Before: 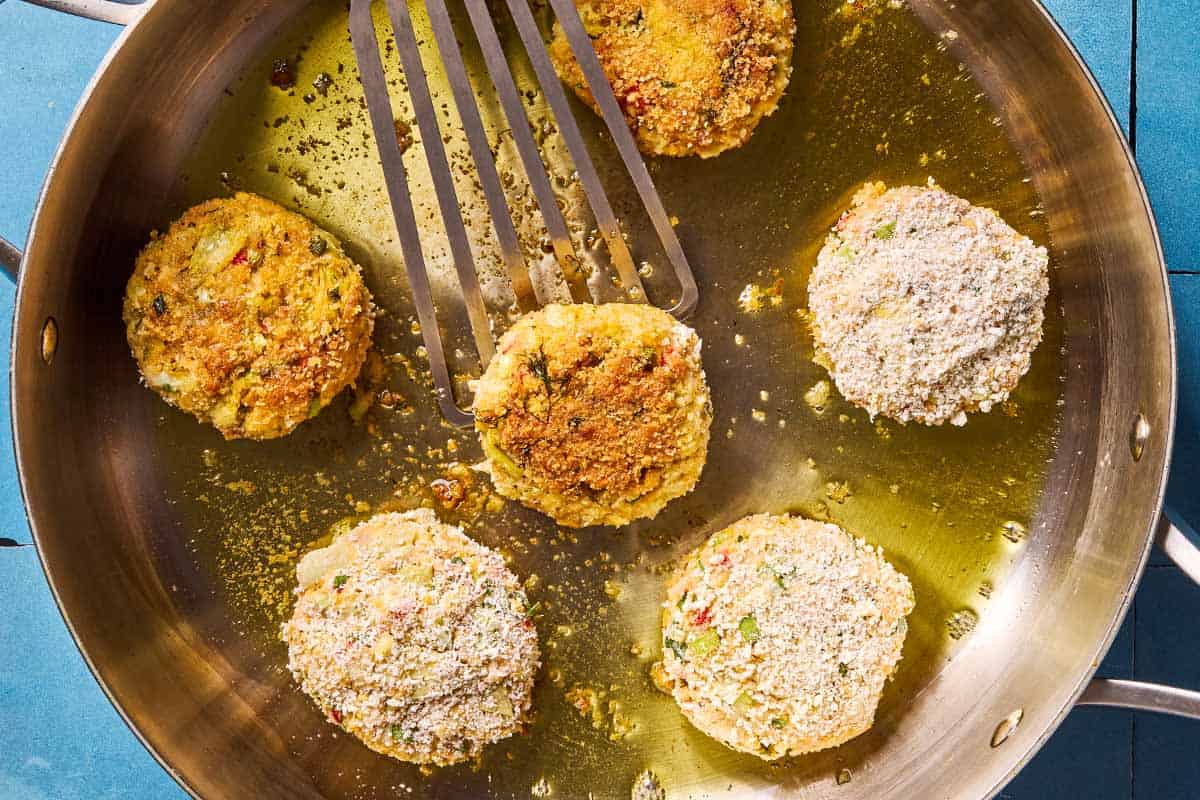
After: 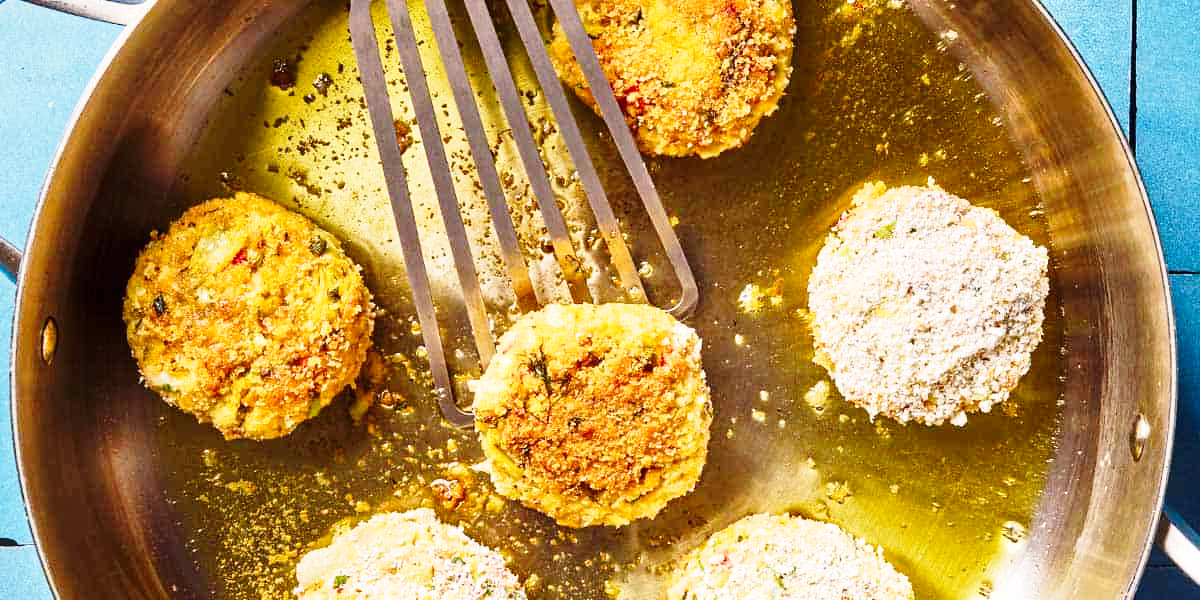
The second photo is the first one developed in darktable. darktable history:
crop: bottom 24.989%
base curve: curves: ch0 [(0, 0) (0.028, 0.03) (0.121, 0.232) (0.46, 0.748) (0.859, 0.968) (1, 1)], preserve colors none
